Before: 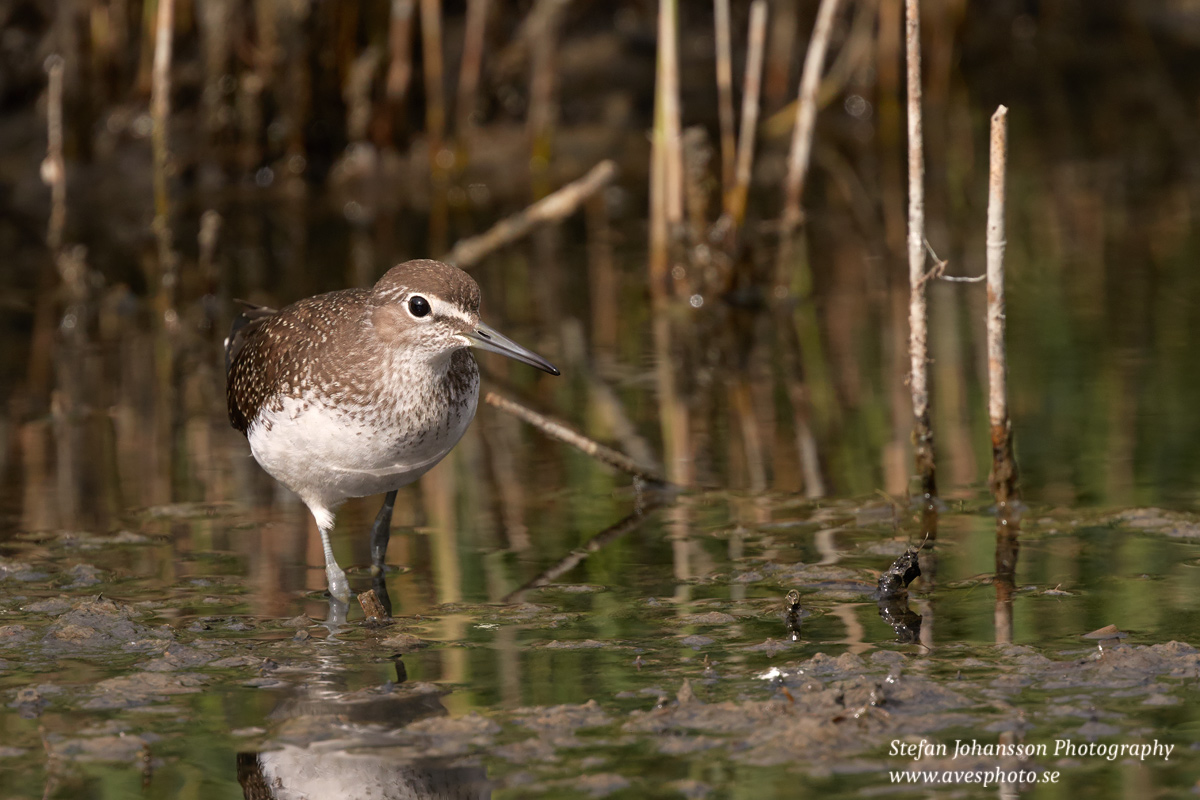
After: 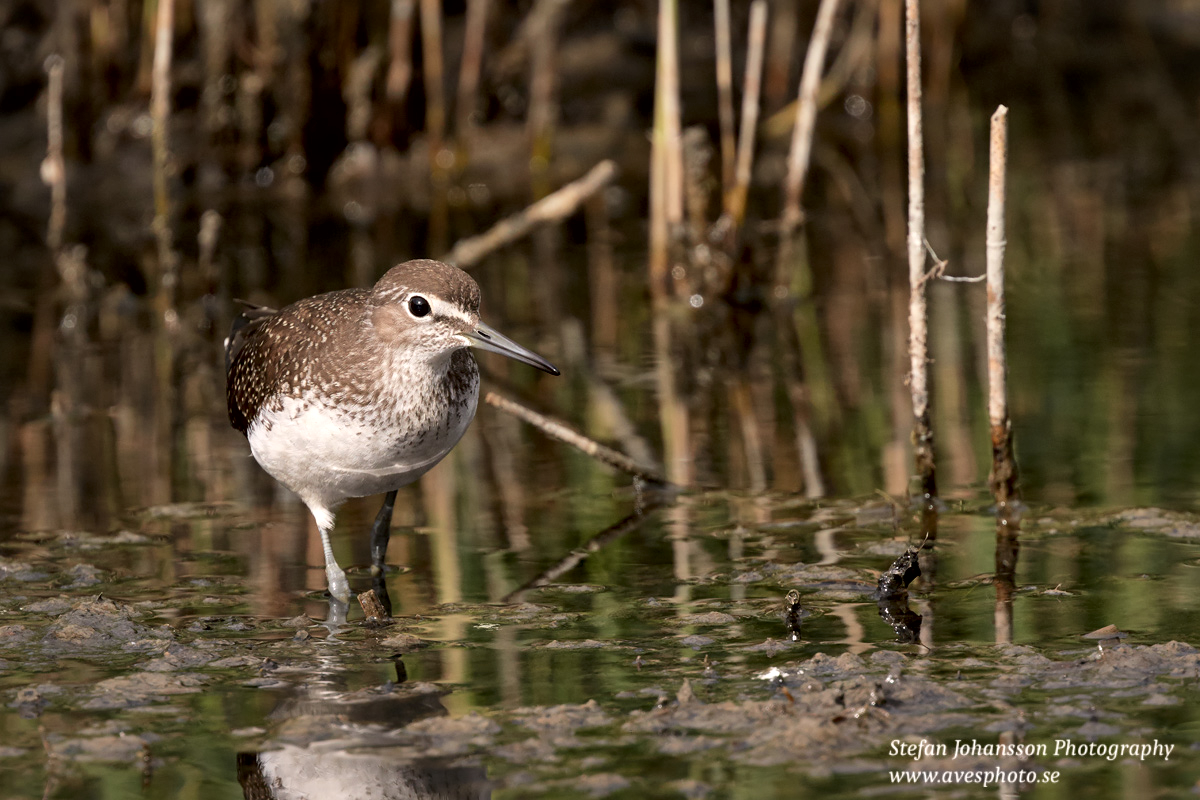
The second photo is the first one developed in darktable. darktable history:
local contrast: mode bilateral grid, contrast 26, coarseness 59, detail 152%, midtone range 0.2
